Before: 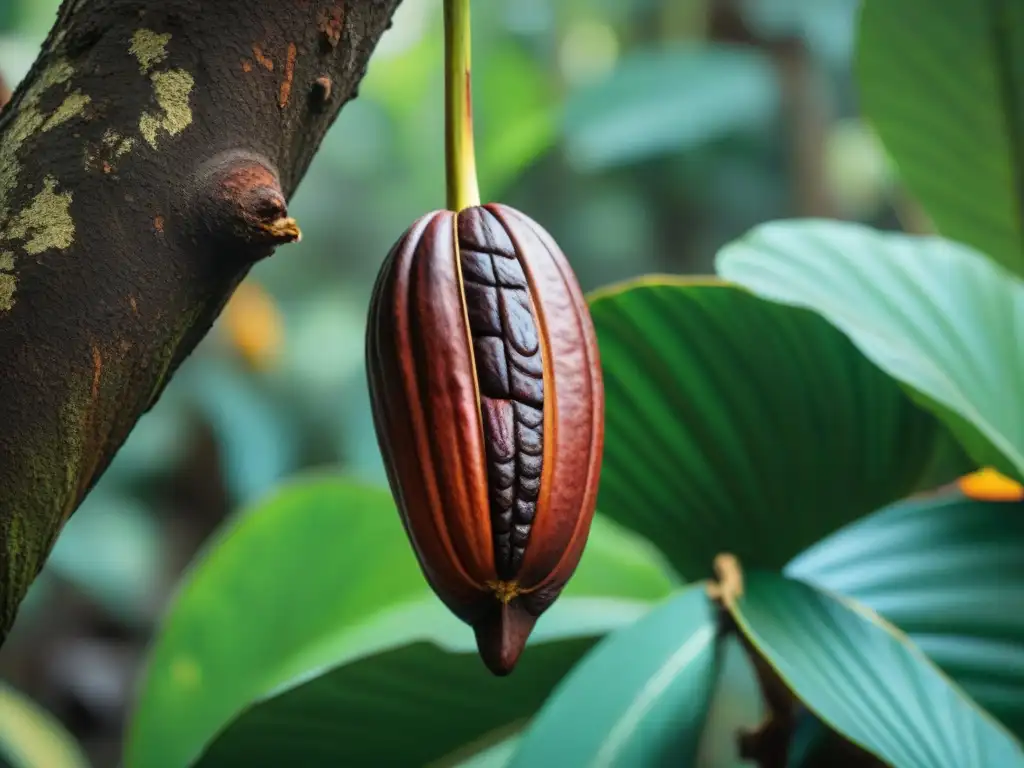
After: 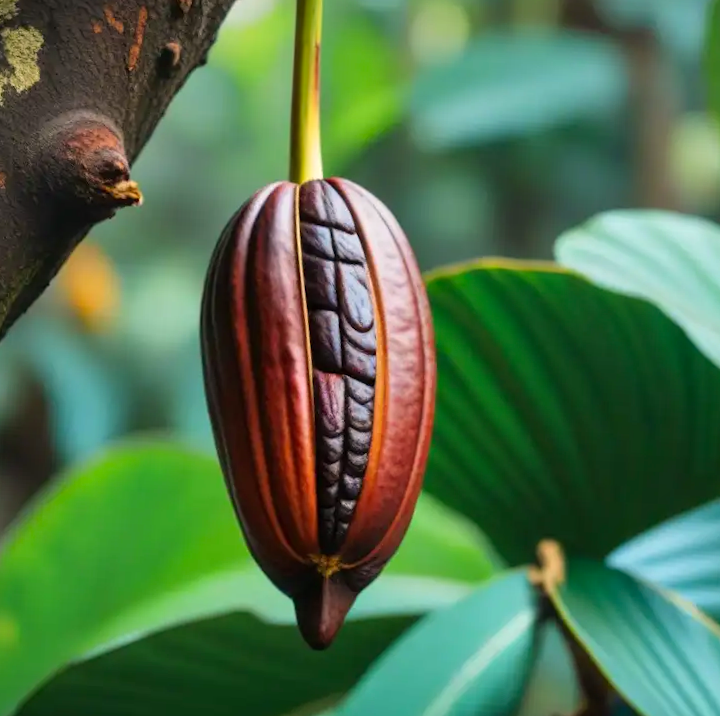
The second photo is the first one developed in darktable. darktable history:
color zones: curves: ch1 [(0, 0.469) (0.01, 0.469) (0.12, 0.446) (0.248, 0.469) (0.5, 0.5) (0.748, 0.5) (0.99, 0.469) (1, 0.469)]
shadows and highlights: shadows 37.09, highlights -27.34, soften with gaussian
color correction: highlights a* 3.19, highlights b* 2.1, saturation 1.21
crop and rotate: angle -3.07°, left 13.983%, top 0.043%, right 10.72%, bottom 0.073%
